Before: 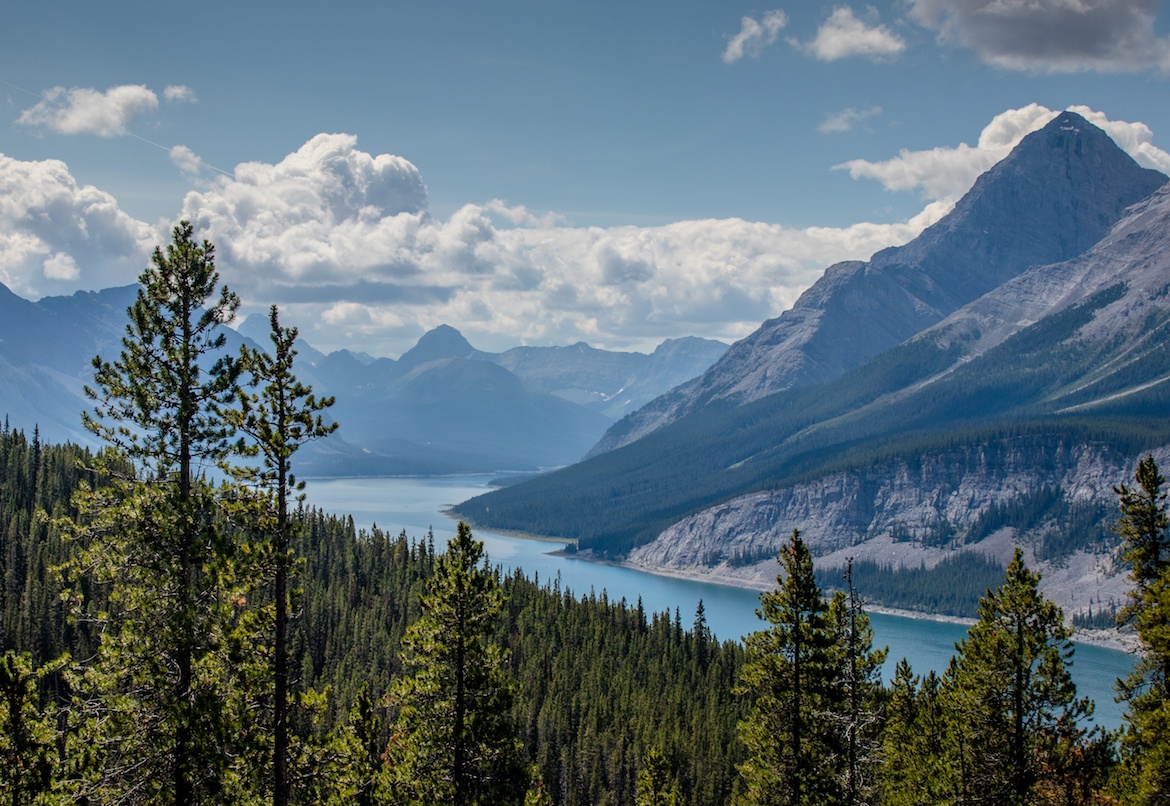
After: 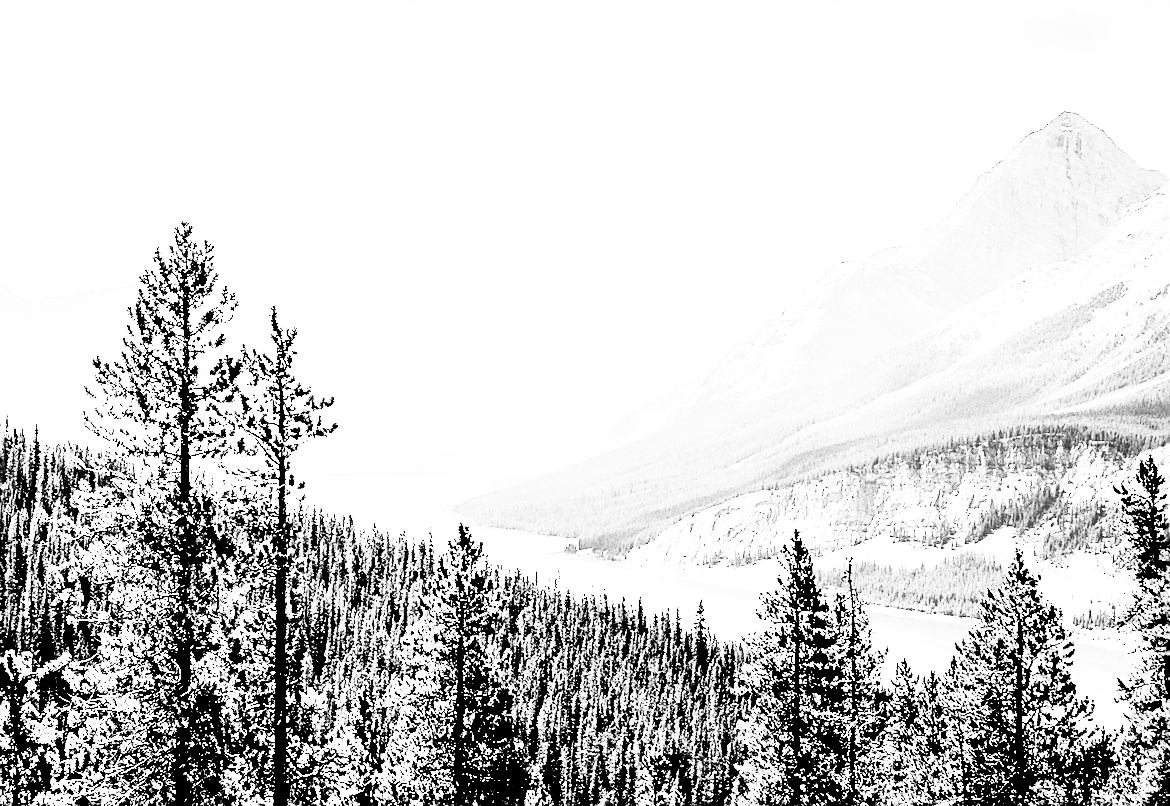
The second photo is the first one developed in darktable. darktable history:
sharpen: on, module defaults
base curve: curves: ch0 [(0, 0) (0.012, 0.01) (0.073, 0.168) (0.31, 0.711) (0.645, 0.957) (1, 1)], preserve colors none
contrast brightness saturation: contrast 0.53, brightness 0.47, saturation -1
exposure: black level correction 0.016, exposure 1.774 EV, compensate highlight preservation false
